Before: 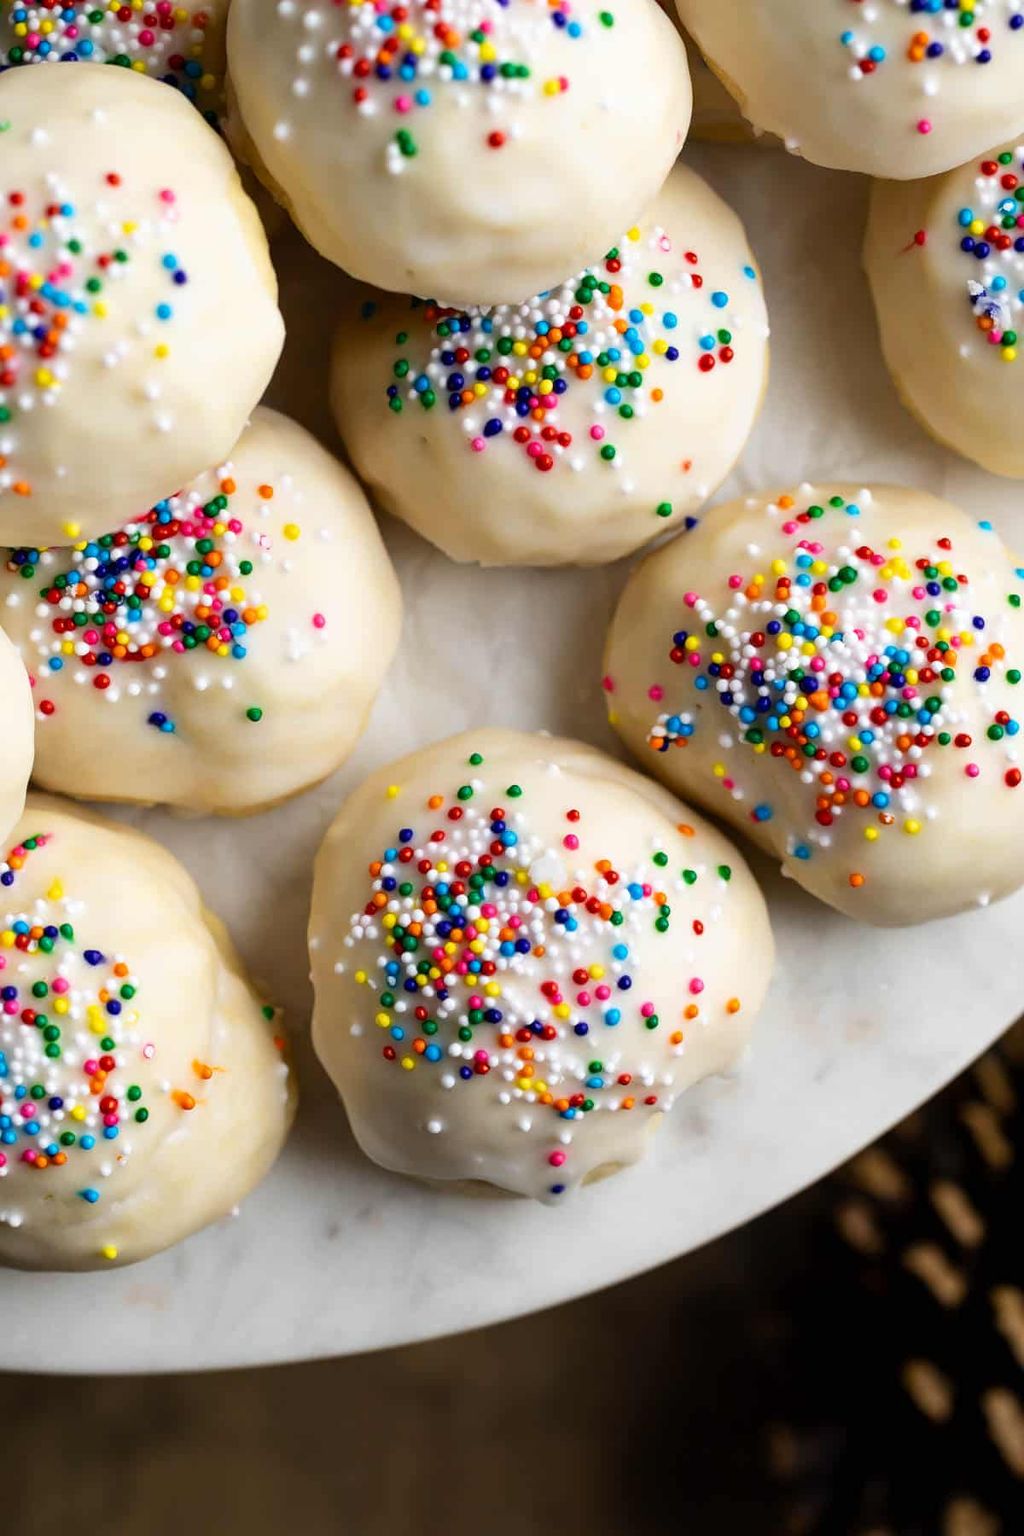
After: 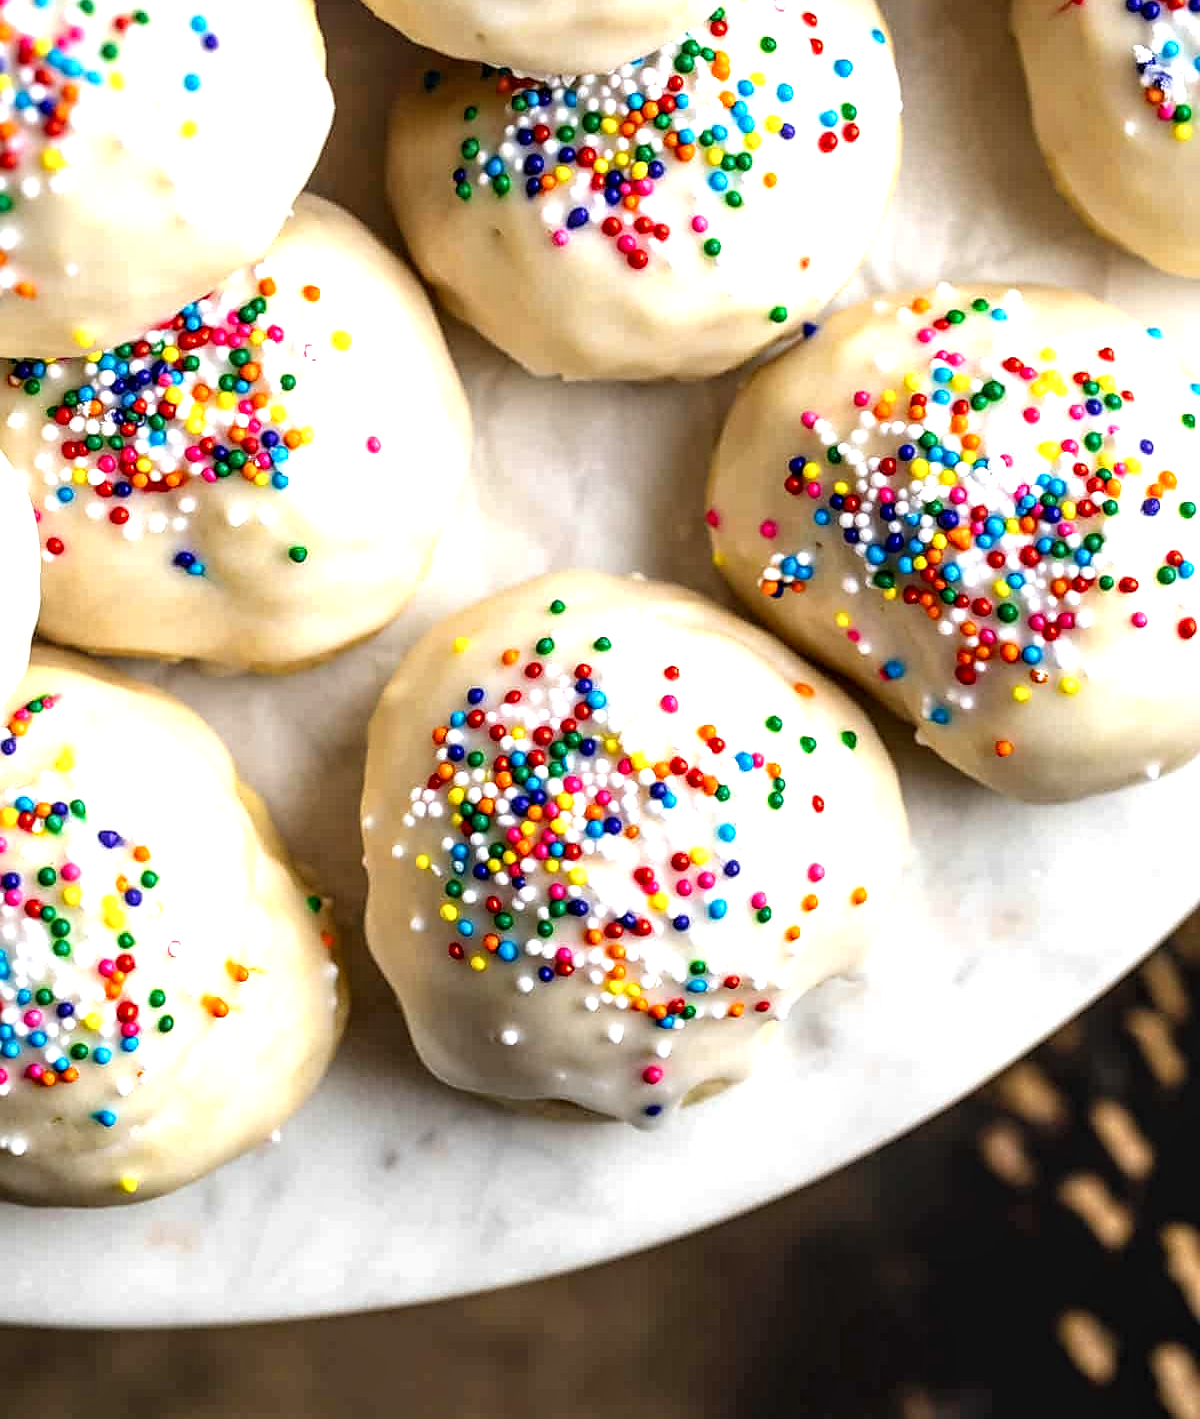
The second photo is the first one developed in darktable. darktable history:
exposure: exposure 0.758 EV, compensate highlight preservation false
crop and rotate: top 15.773%, bottom 5.365%
sharpen: radius 1.896, amount 0.397, threshold 1.469
local contrast: highlights 26%, detail 150%
